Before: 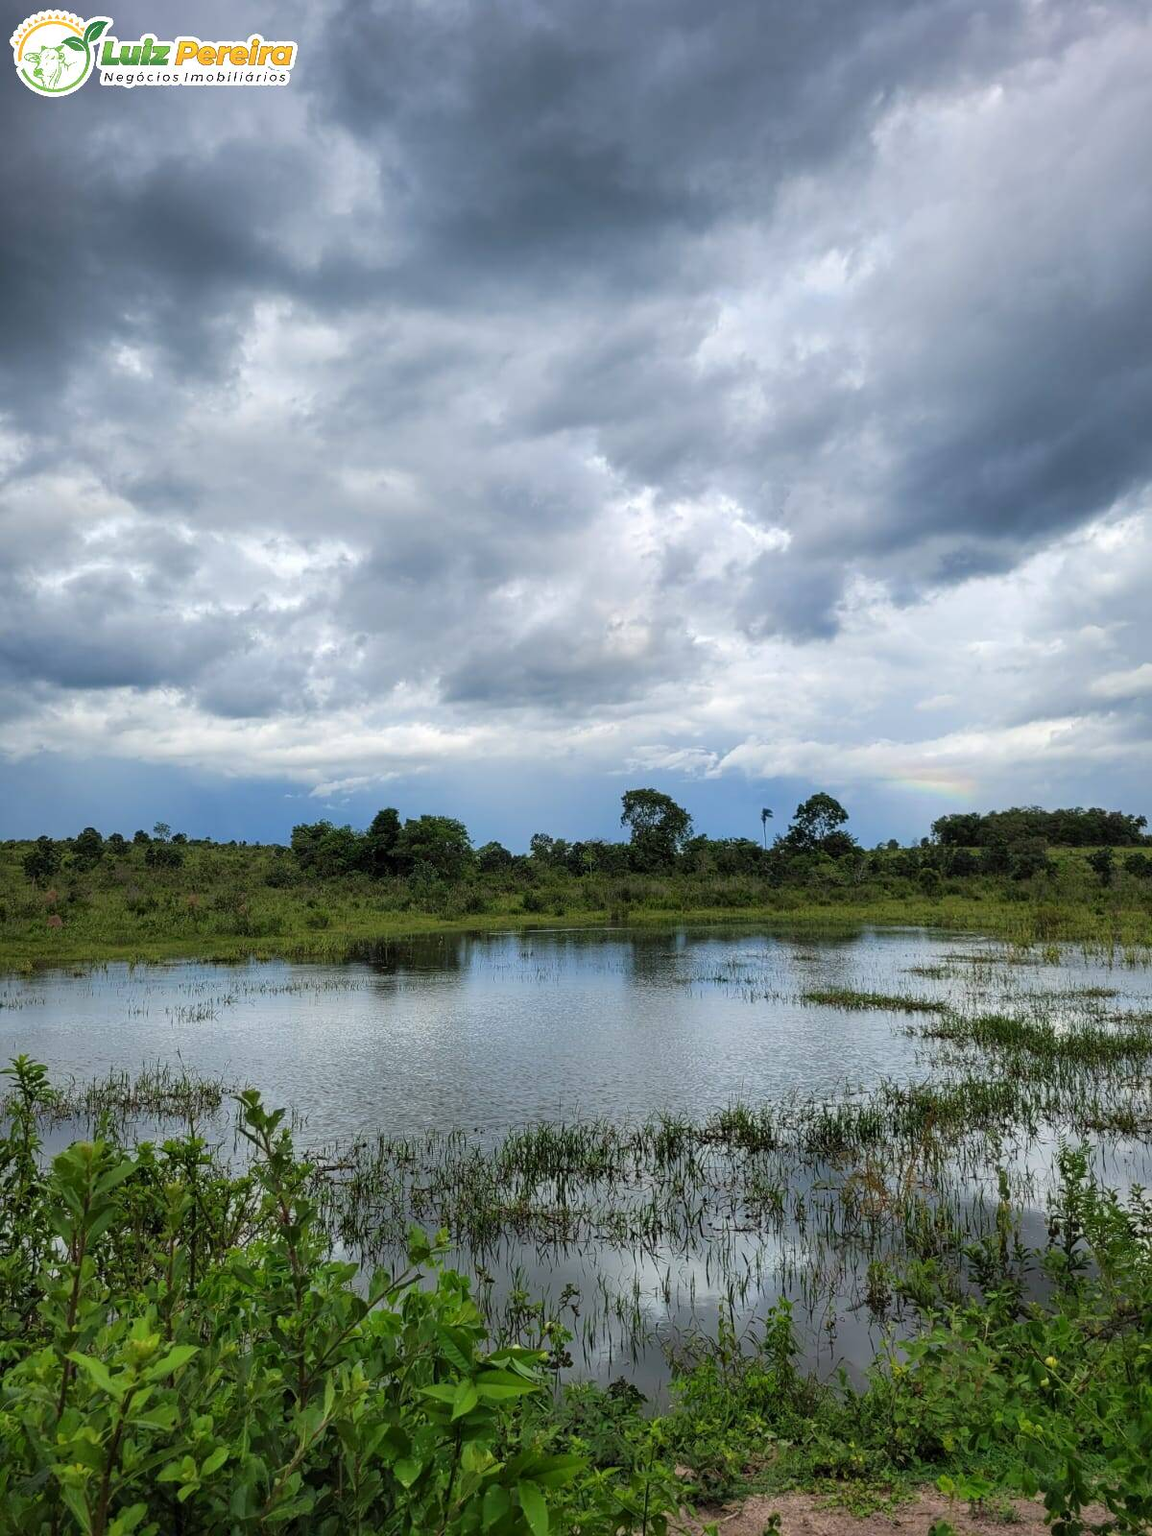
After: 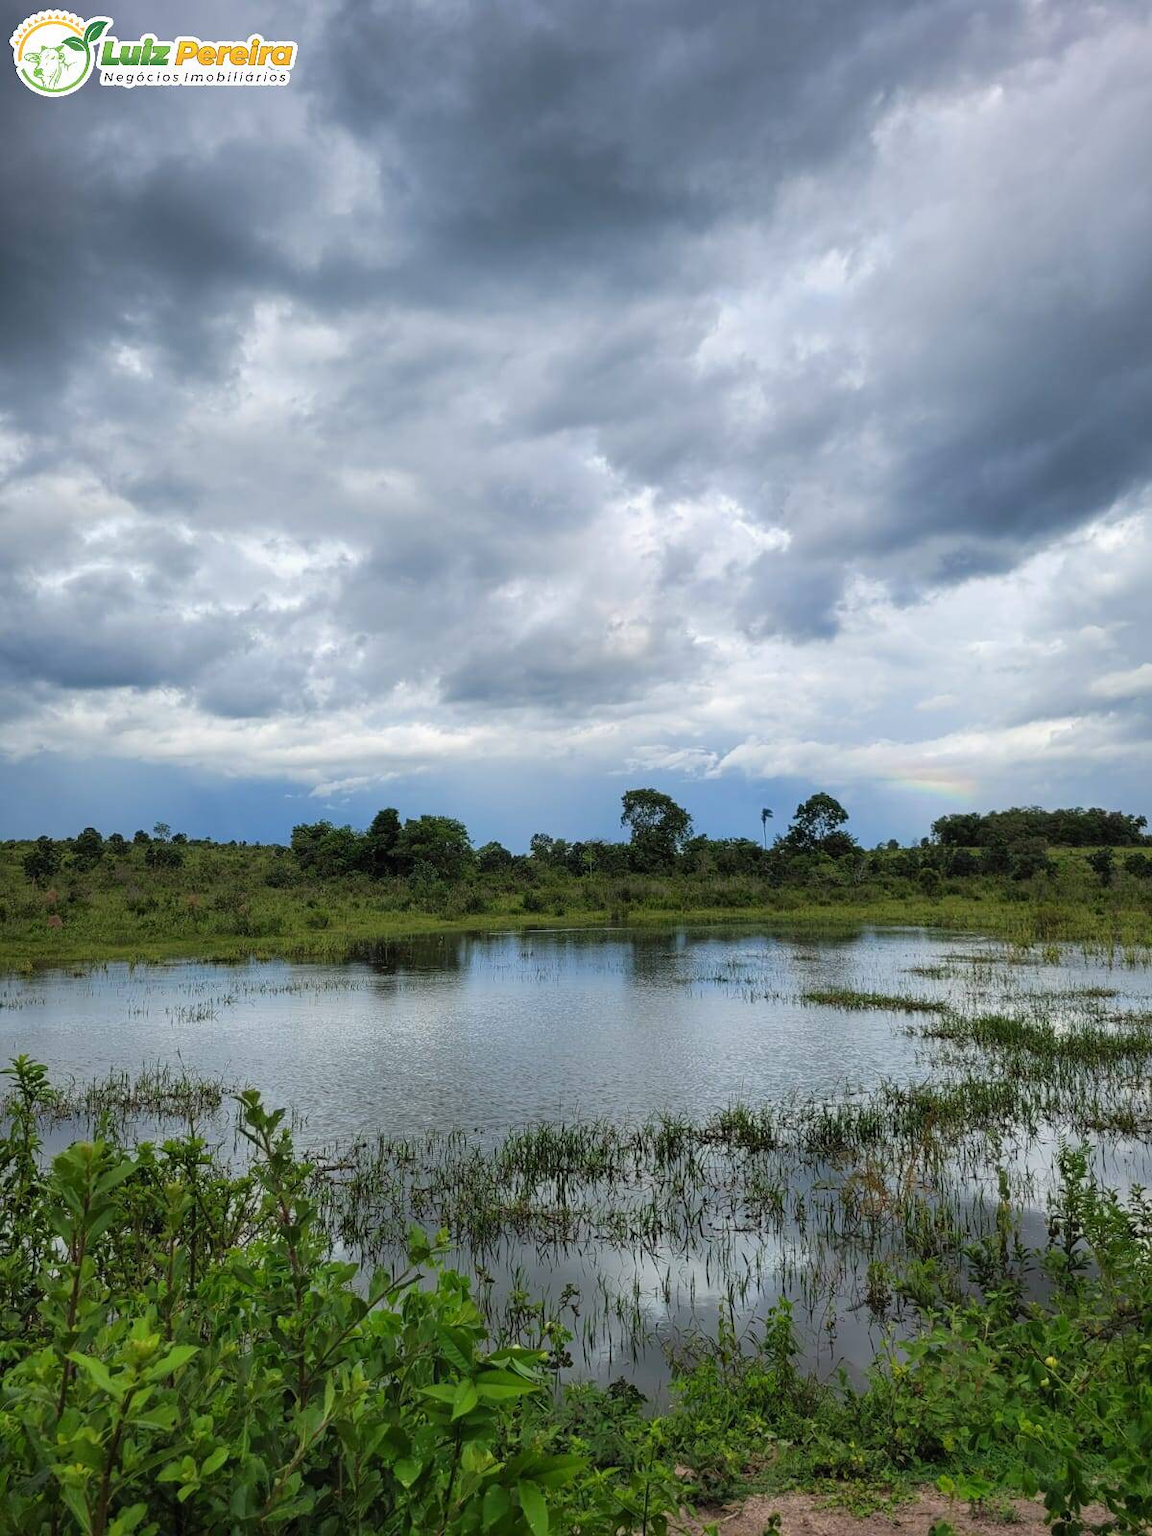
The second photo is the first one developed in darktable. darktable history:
local contrast: mode bilateral grid, contrast 99, coarseness 100, detail 91%, midtone range 0.2
